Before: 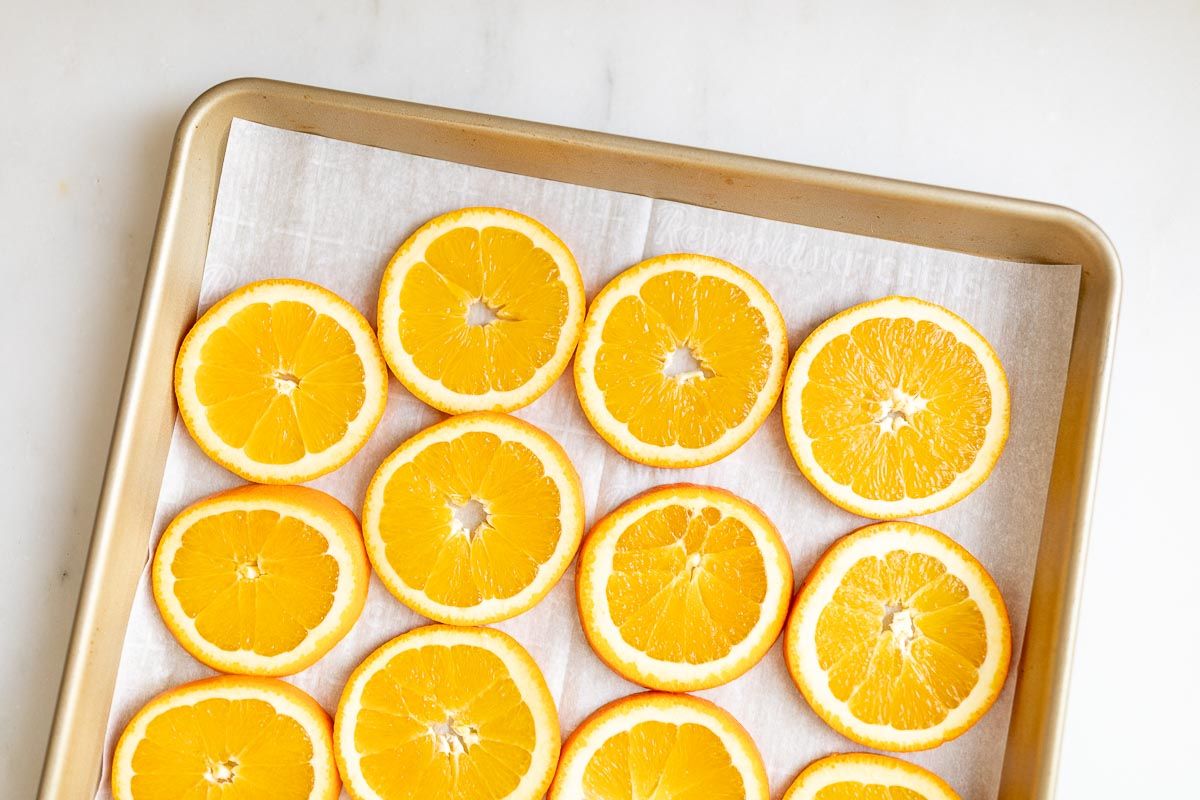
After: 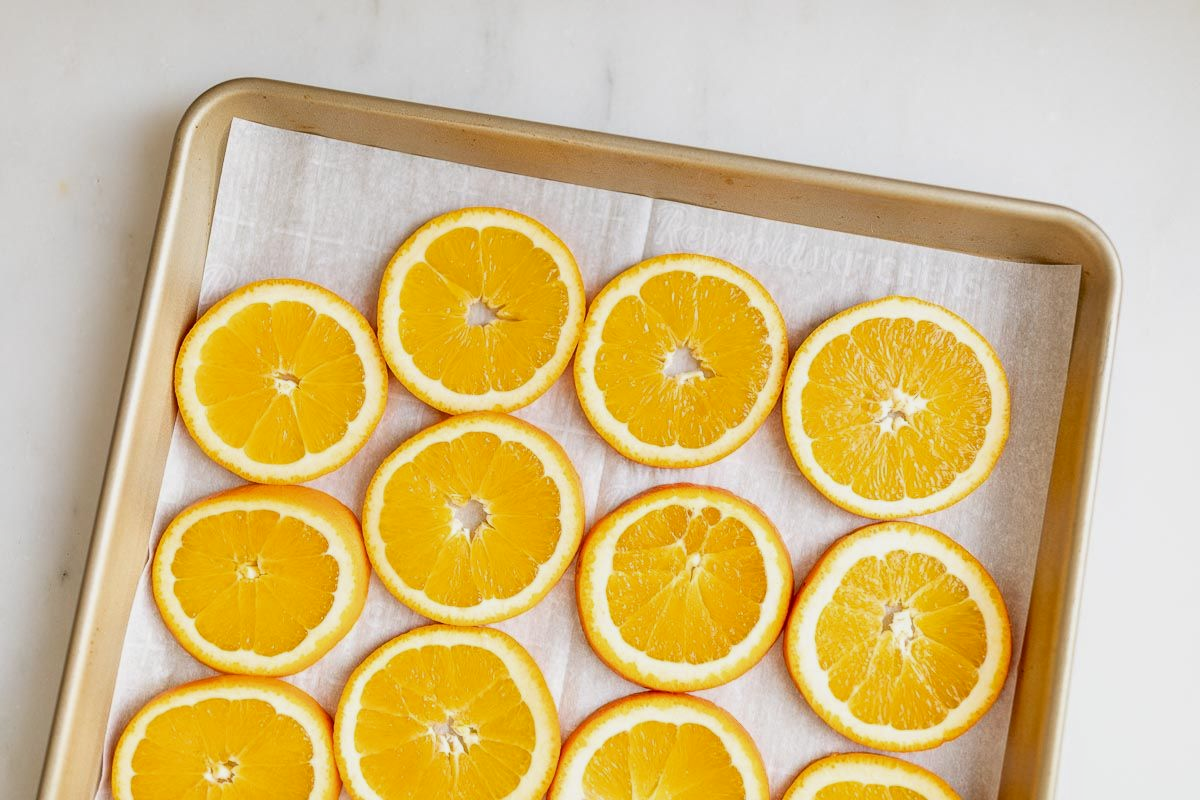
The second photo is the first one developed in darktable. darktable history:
local contrast: highlights 101%, shadows 102%, detail 119%, midtone range 0.2
exposure: exposure -0.25 EV, compensate highlight preservation false
